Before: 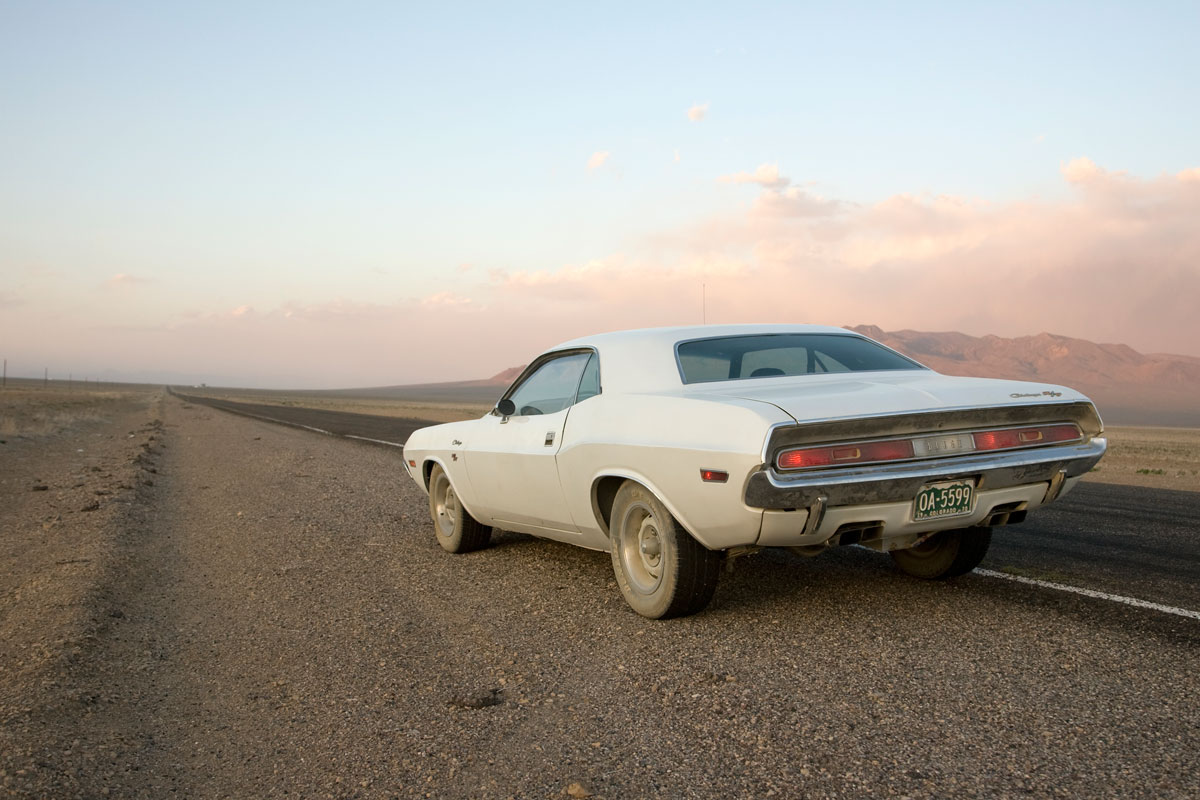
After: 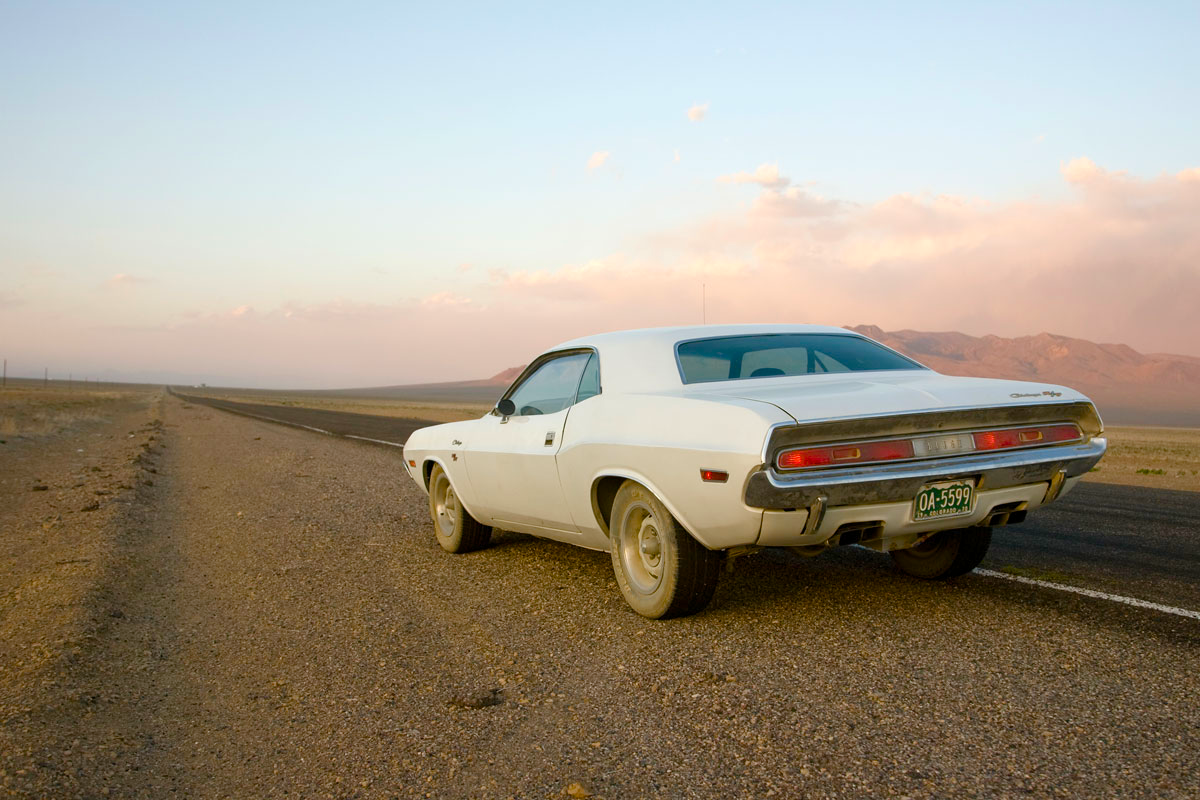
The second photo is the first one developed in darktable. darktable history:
color balance rgb: linear chroma grading › global chroma 8.916%, perceptual saturation grading › global saturation 43.891%, perceptual saturation grading › highlights -50.283%, perceptual saturation grading › shadows 31.211%, global vibrance 20%
